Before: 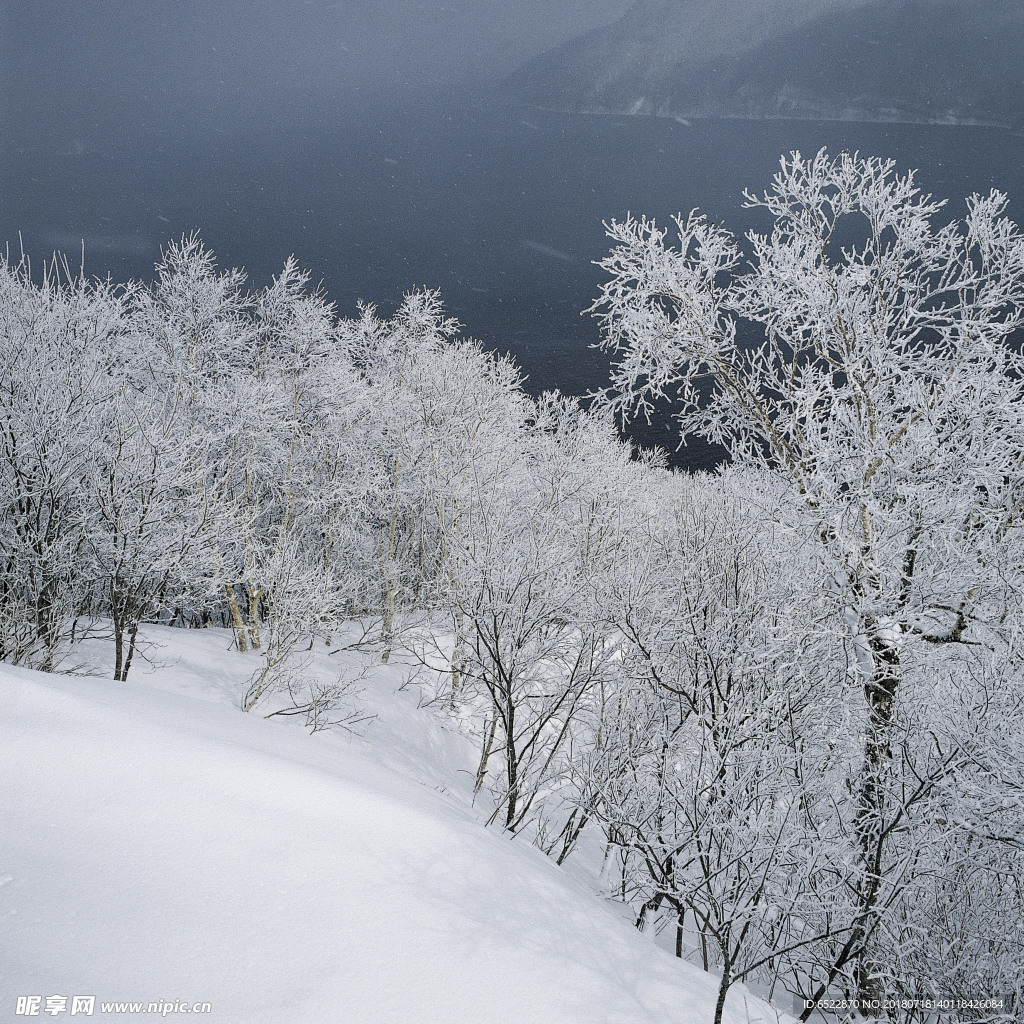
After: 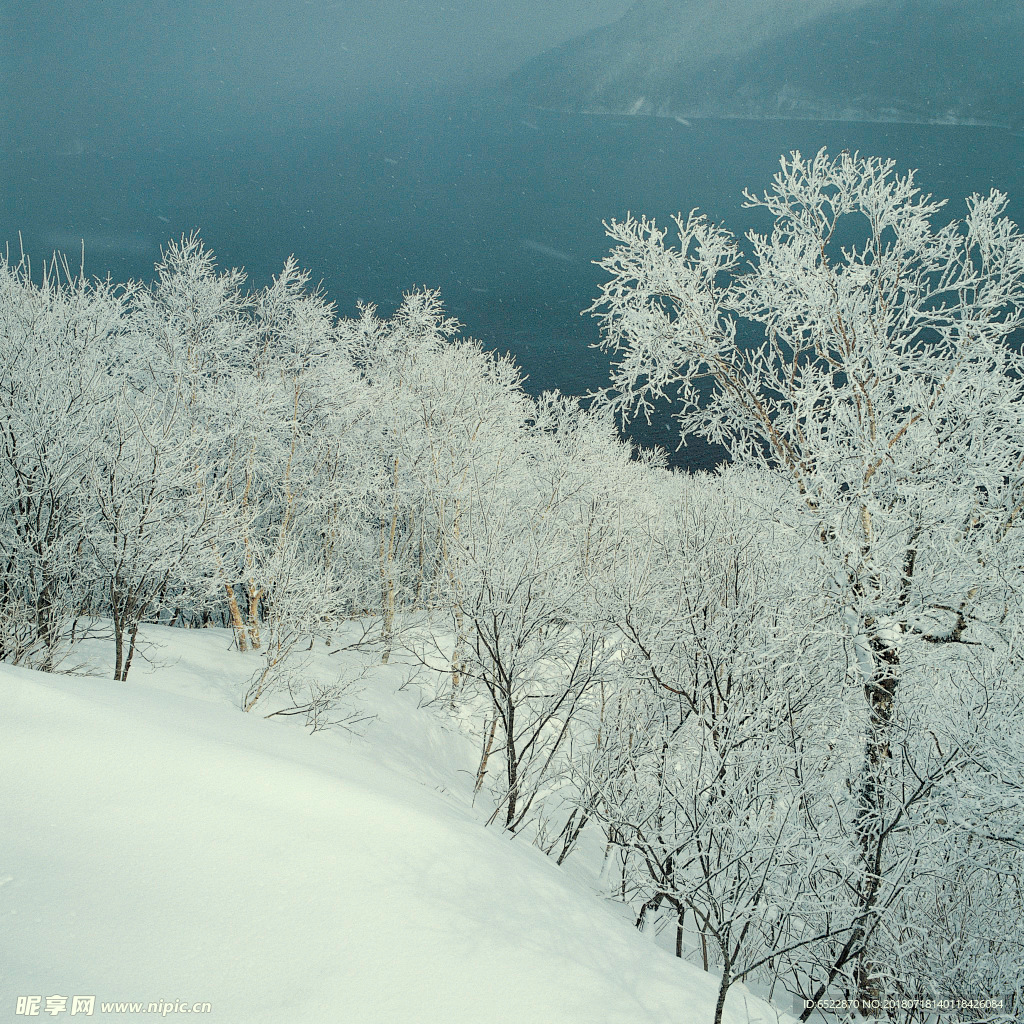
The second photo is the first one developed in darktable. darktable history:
color correction: highlights a* -5.69, highlights b* 11.26
